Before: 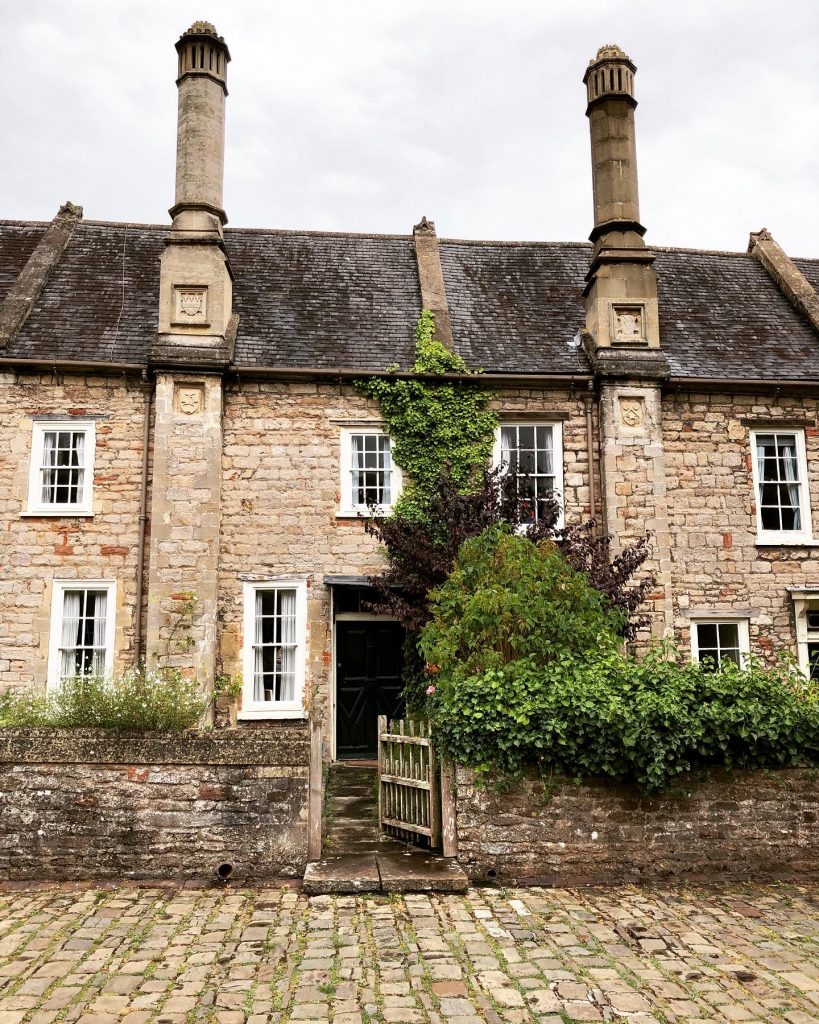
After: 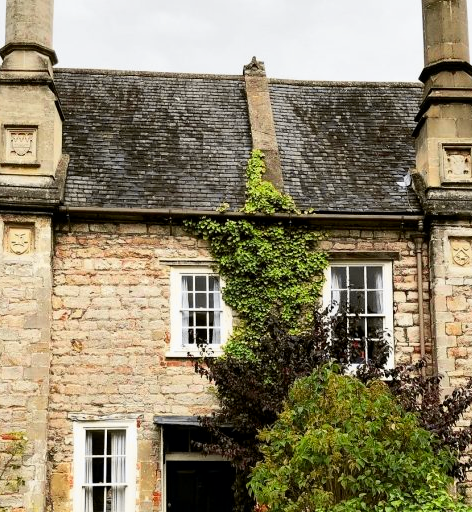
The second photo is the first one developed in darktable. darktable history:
crop: left 20.819%, top 15.715%, right 21.524%, bottom 34.198%
local contrast: mode bilateral grid, contrast 21, coarseness 50, detail 120%, midtone range 0.2
tone curve: curves: ch0 [(0, 0) (0.071, 0.058) (0.266, 0.268) (0.498, 0.542) (0.766, 0.807) (1, 0.983)]; ch1 [(0, 0) (0.346, 0.307) (0.408, 0.387) (0.463, 0.465) (0.482, 0.493) (0.502, 0.499) (0.517, 0.505) (0.55, 0.554) (0.597, 0.61) (0.651, 0.698) (1, 1)]; ch2 [(0, 0) (0.346, 0.34) (0.434, 0.46) (0.485, 0.494) (0.5, 0.498) (0.509, 0.517) (0.526, 0.539) (0.583, 0.603) (0.625, 0.659) (1, 1)], color space Lab, independent channels, preserve colors none
exposure: exposure -0.046 EV, compensate highlight preservation false
